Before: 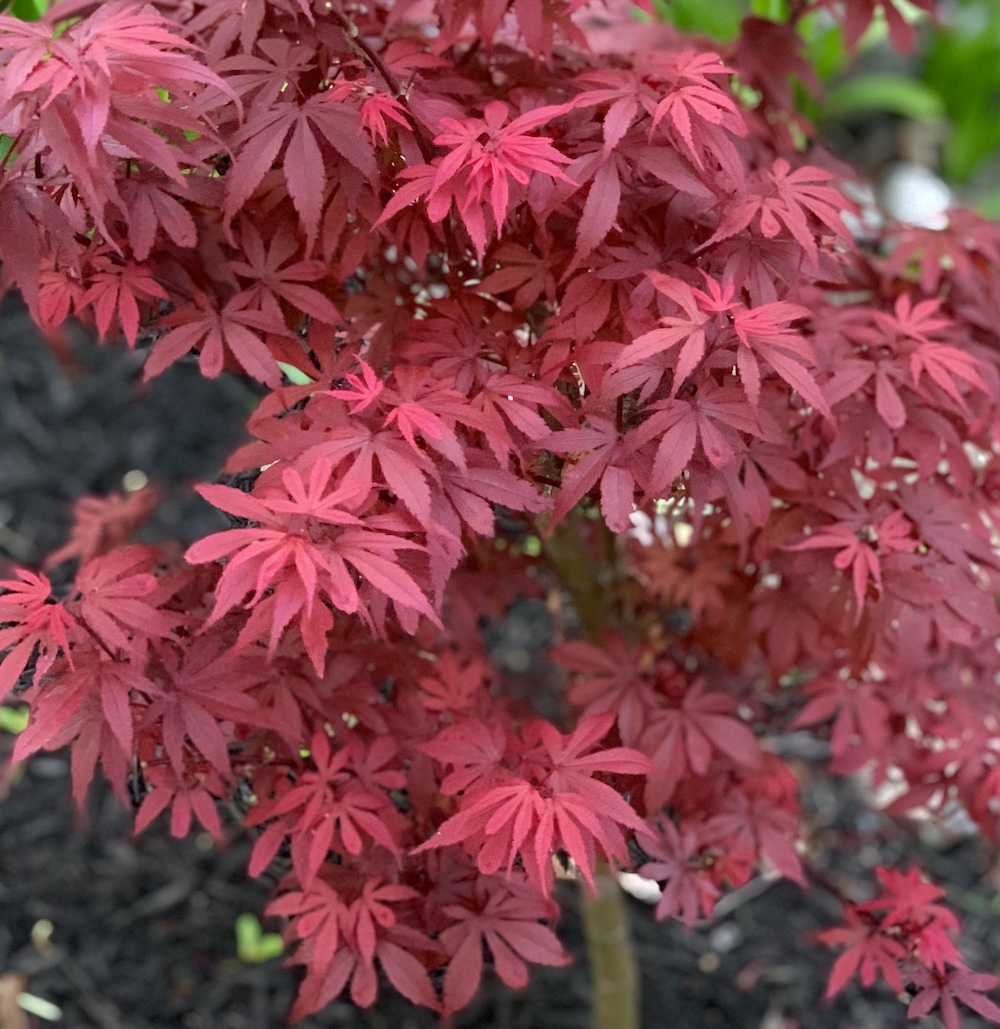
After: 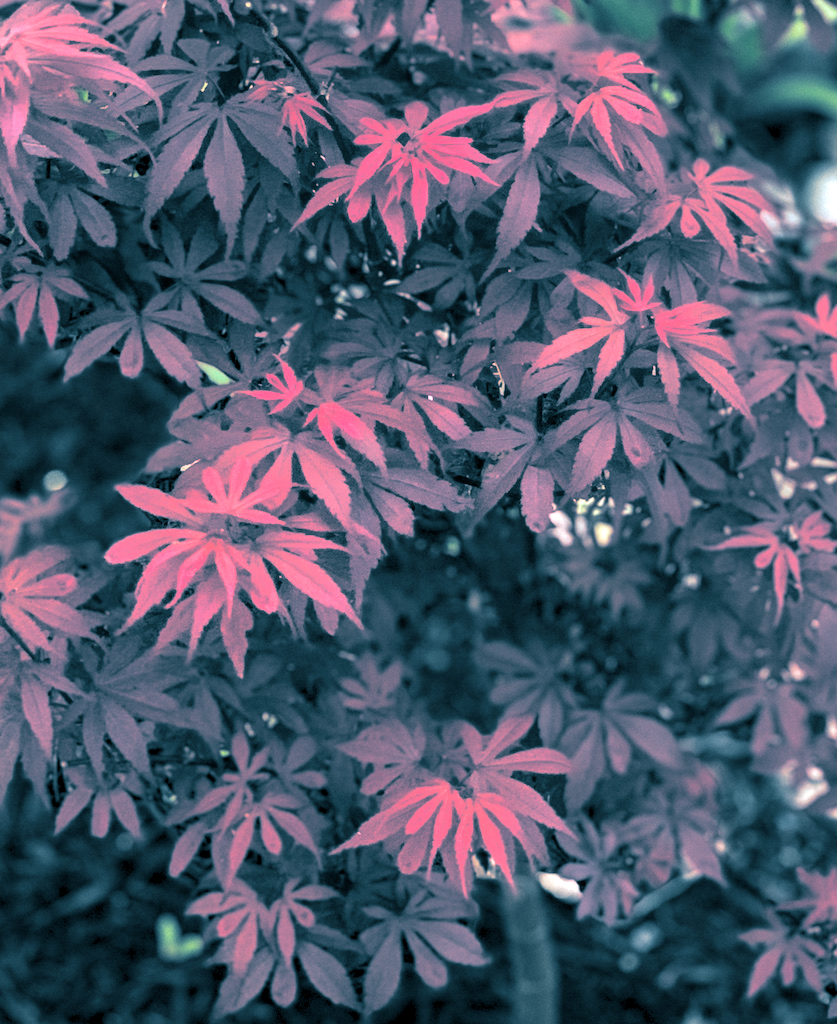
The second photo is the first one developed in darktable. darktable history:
local contrast: highlights 59%, detail 145%
exposure: black level correction 0, compensate exposure bias true, compensate highlight preservation false
split-toning: shadows › hue 212.4°, balance -70
crop: left 8.026%, right 7.374%
